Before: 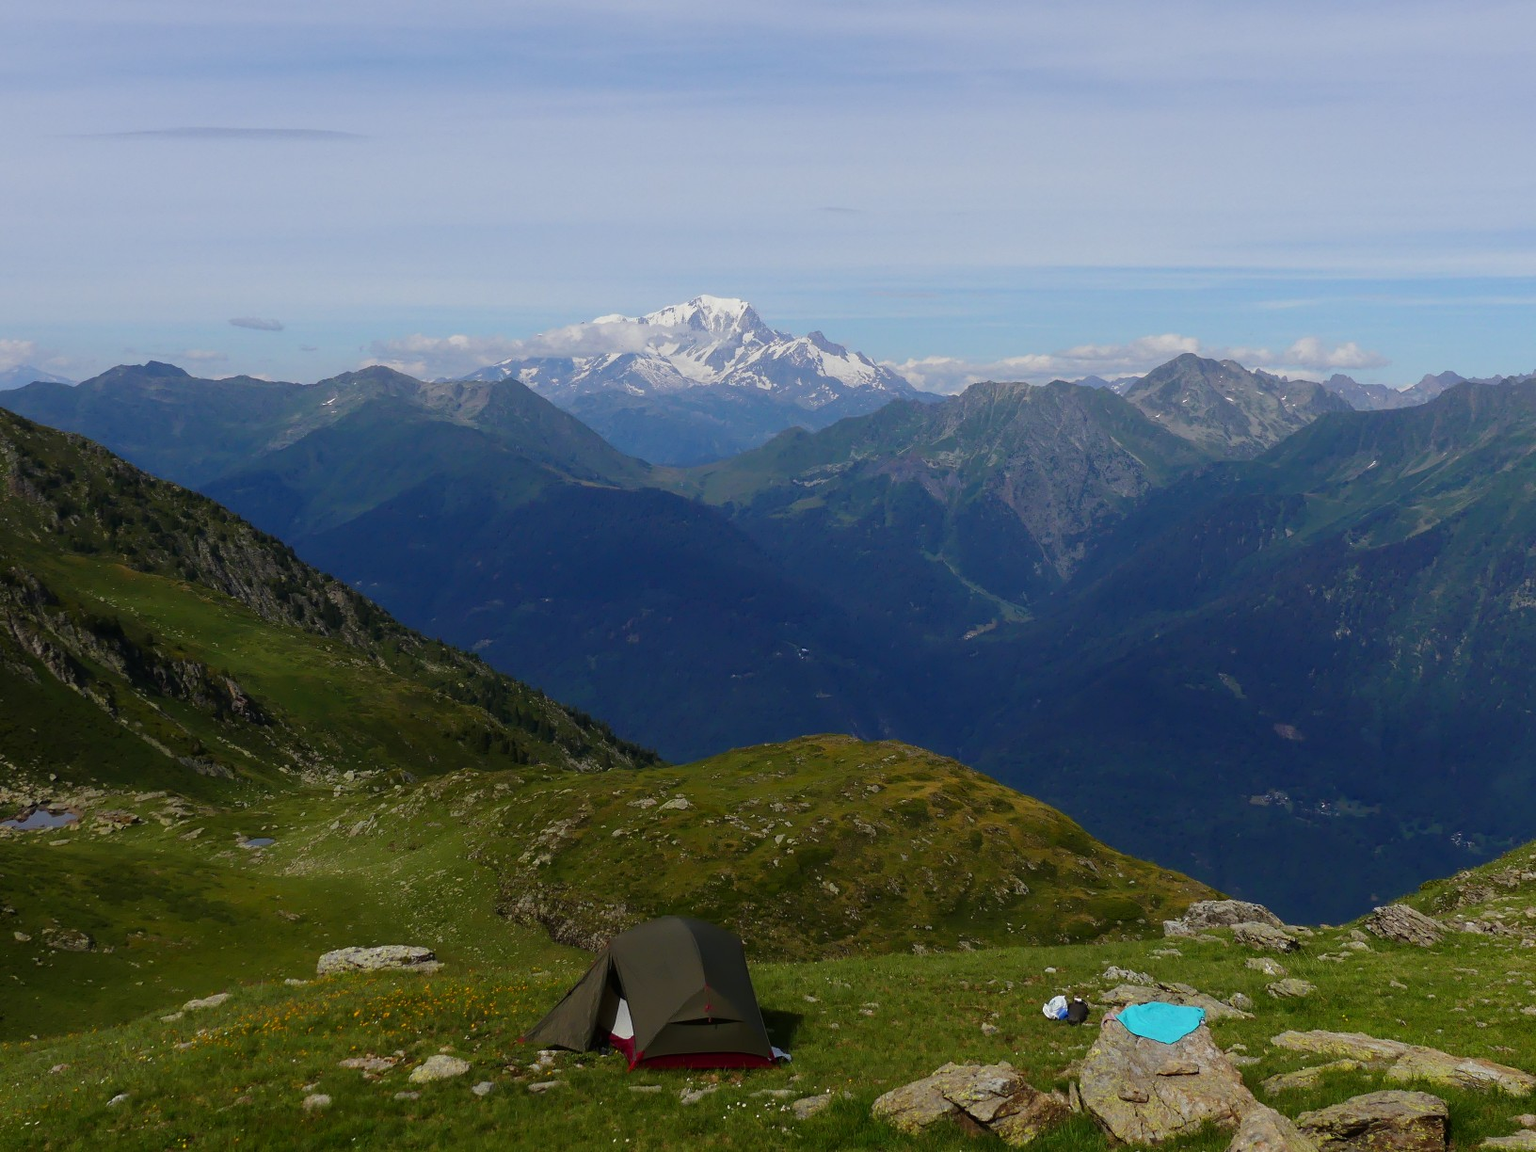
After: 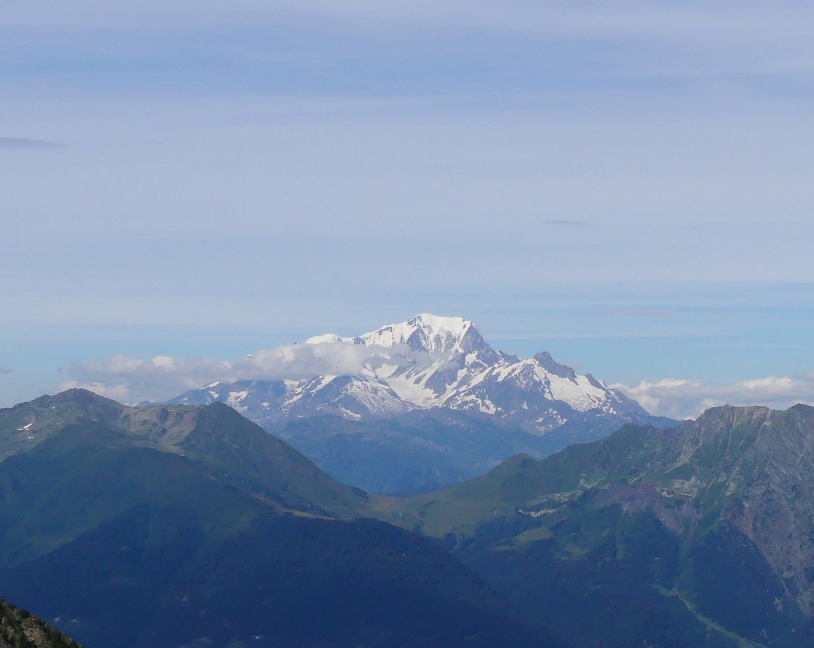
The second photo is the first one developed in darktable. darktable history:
crop: left 19.873%, right 30.202%, bottom 46.979%
exposure: exposure 0.075 EV, compensate highlight preservation false
